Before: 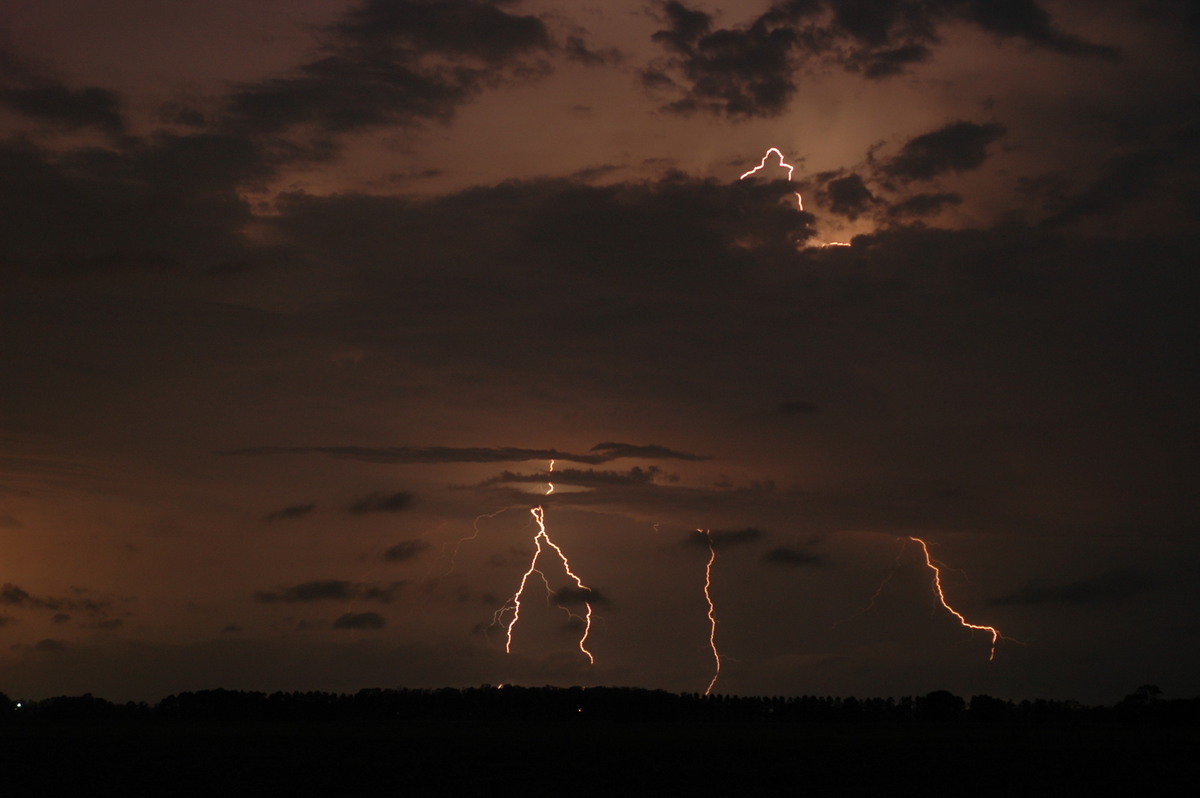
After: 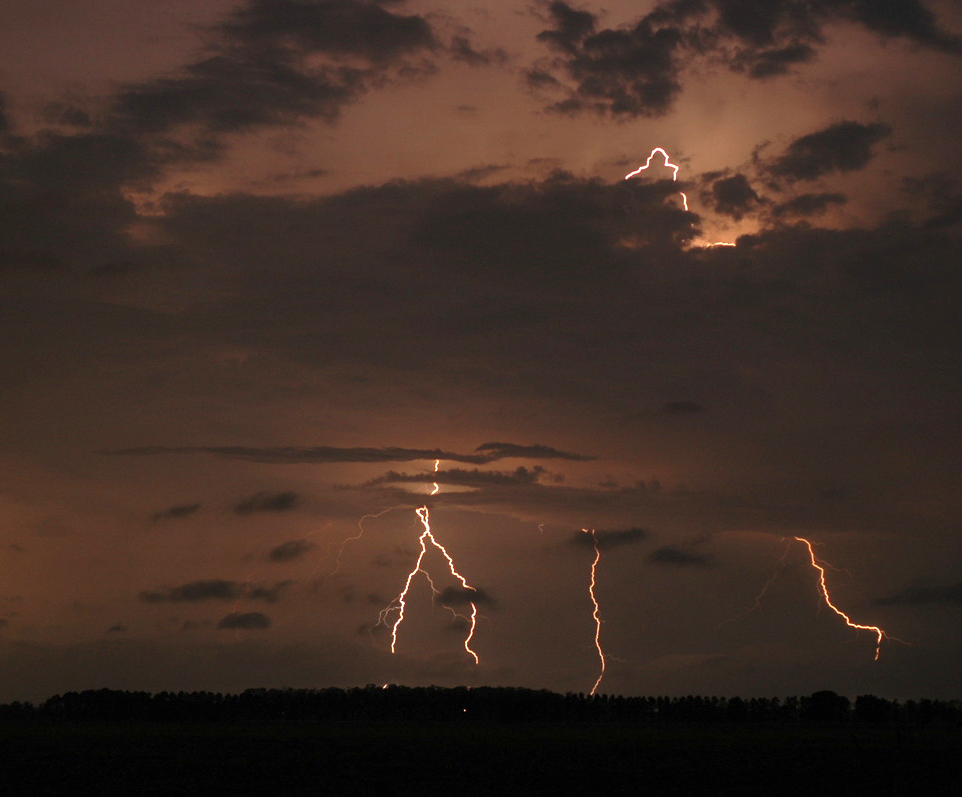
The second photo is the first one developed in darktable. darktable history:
crop and rotate: left 9.597%, right 10.195%
exposure: exposure 0.781 EV, compensate highlight preservation false
